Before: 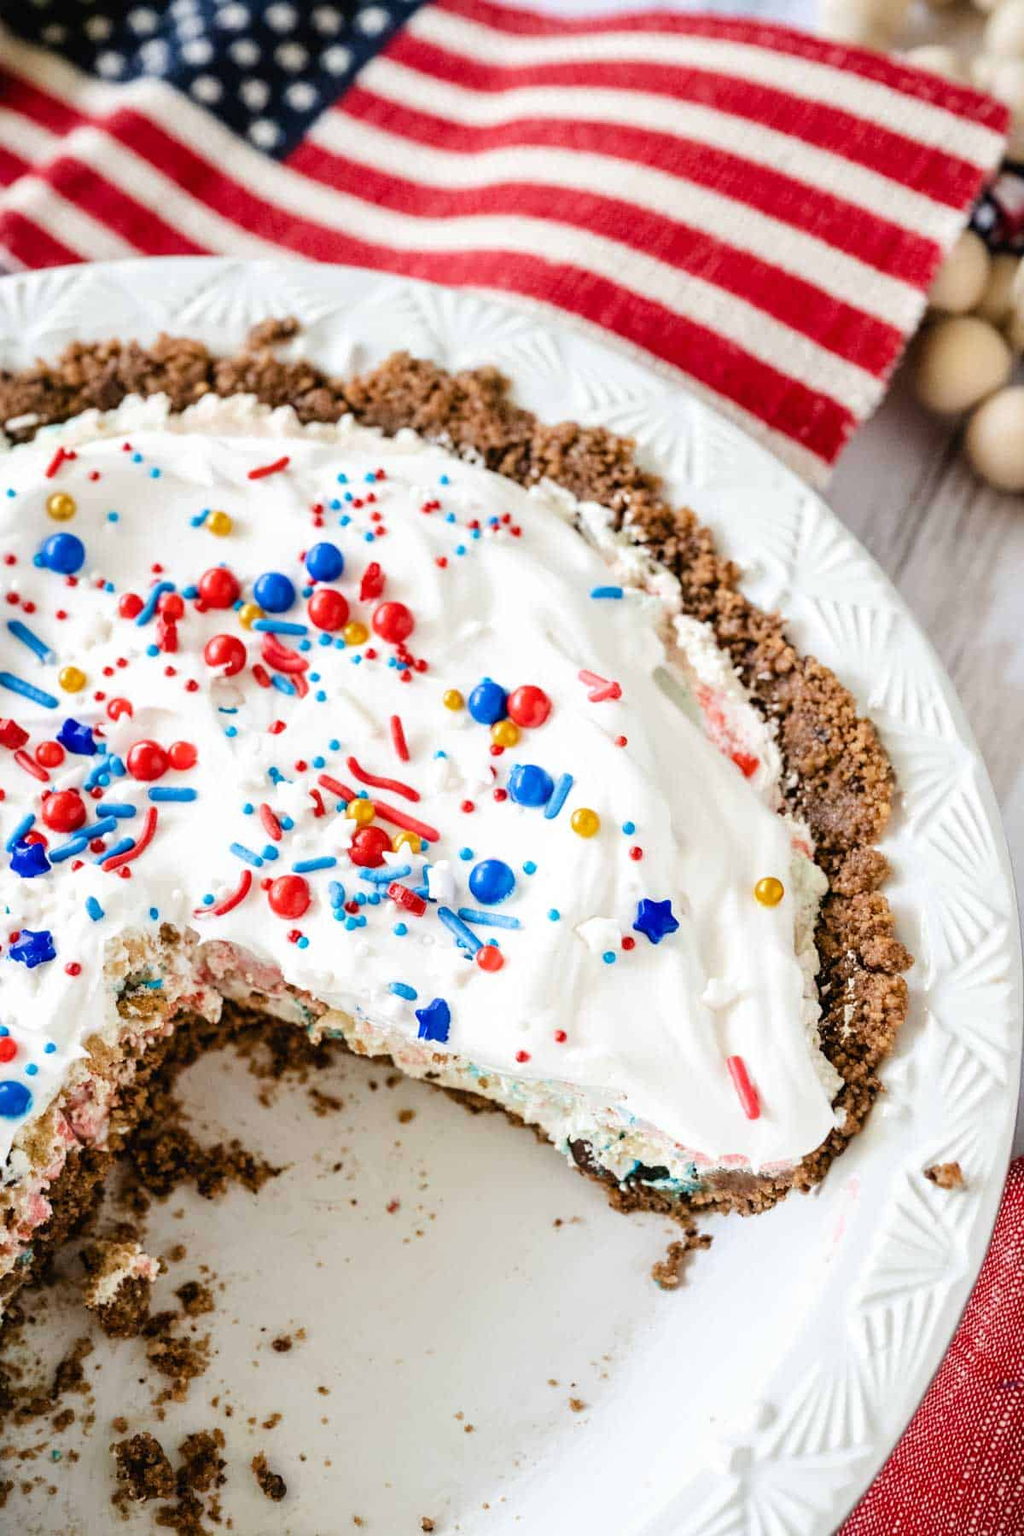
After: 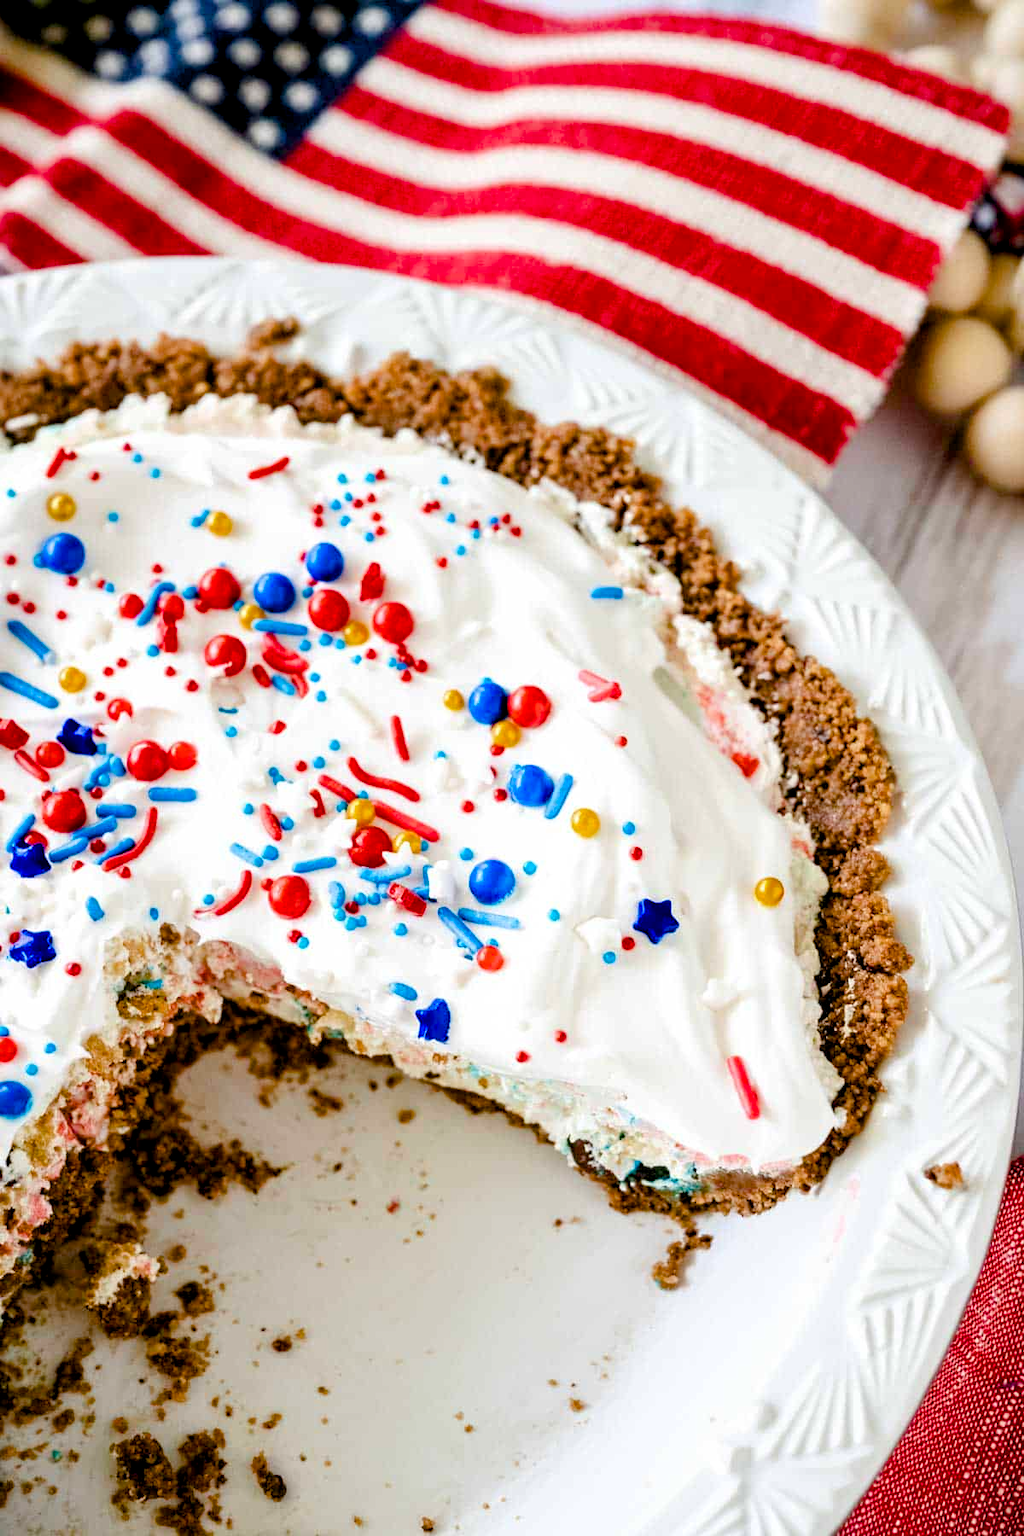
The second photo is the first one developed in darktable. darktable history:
exposure: black level correction 0.005, exposure 0.017 EV, compensate highlight preservation false
color balance rgb: perceptual saturation grading › global saturation 46.164%, perceptual saturation grading › highlights -50.267%, perceptual saturation grading › shadows 30.479%, global vibrance 20%
